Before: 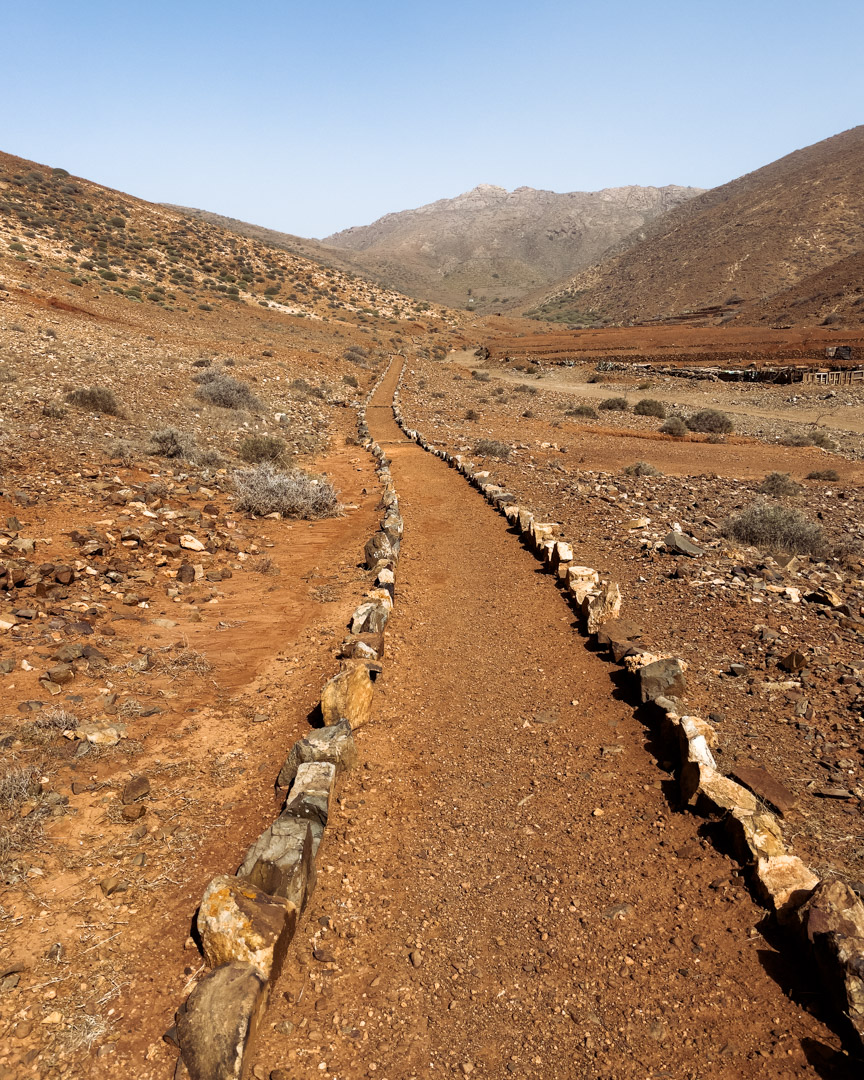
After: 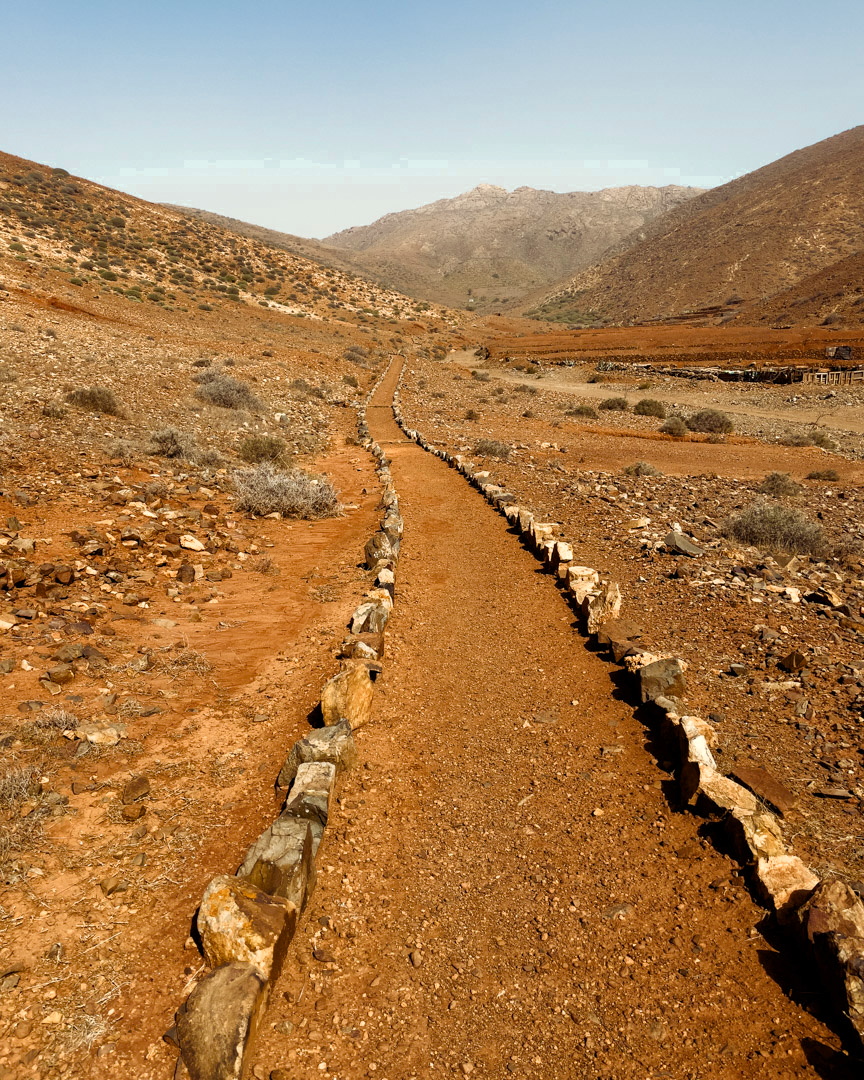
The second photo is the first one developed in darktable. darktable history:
color balance rgb: perceptual saturation grading › global saturation 20%, perceptual saturation grading › highlights -25%, perceptual saturation grading › shadows 25%
white balance: red 1.029, blue 0.92
color zones: curves: ch0 [(0.25, 0.5) (0.423, 0.5) (0.443, 0.5) (0.521, 0.756) (0.568, 0.5) (0.576, 0.5) (0.75, 0.5)]; ch1 [(0.25, 0.5) (0.423, 0.5) (0.443, 0.5) (0.539, 0.873) (0.624, 0.565) (0.631, 0.5) (0.75, 0.5)]
